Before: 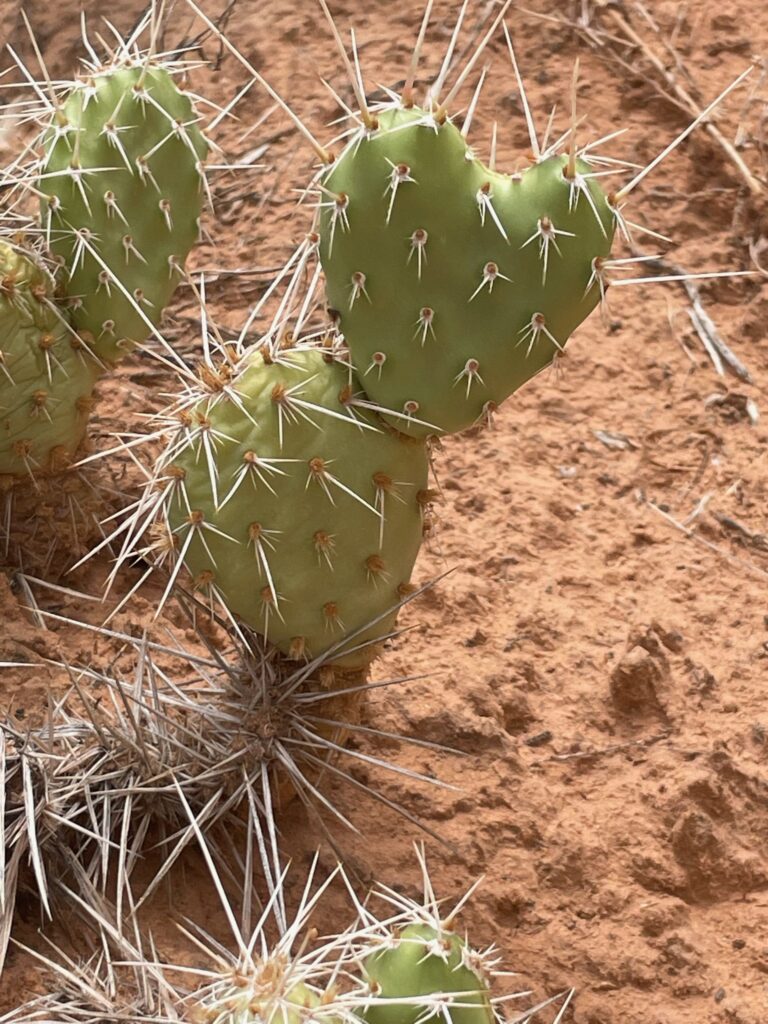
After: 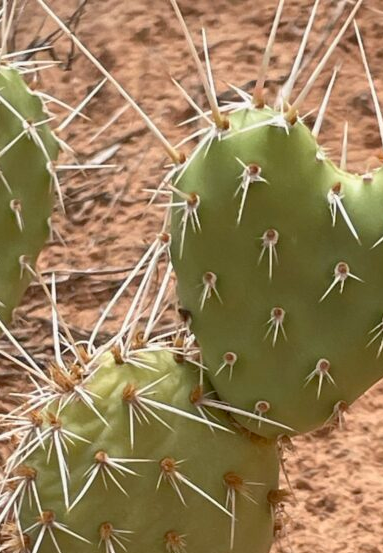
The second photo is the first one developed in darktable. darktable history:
crop: left 19.512%, right 30.537%, bottom 45.983%
